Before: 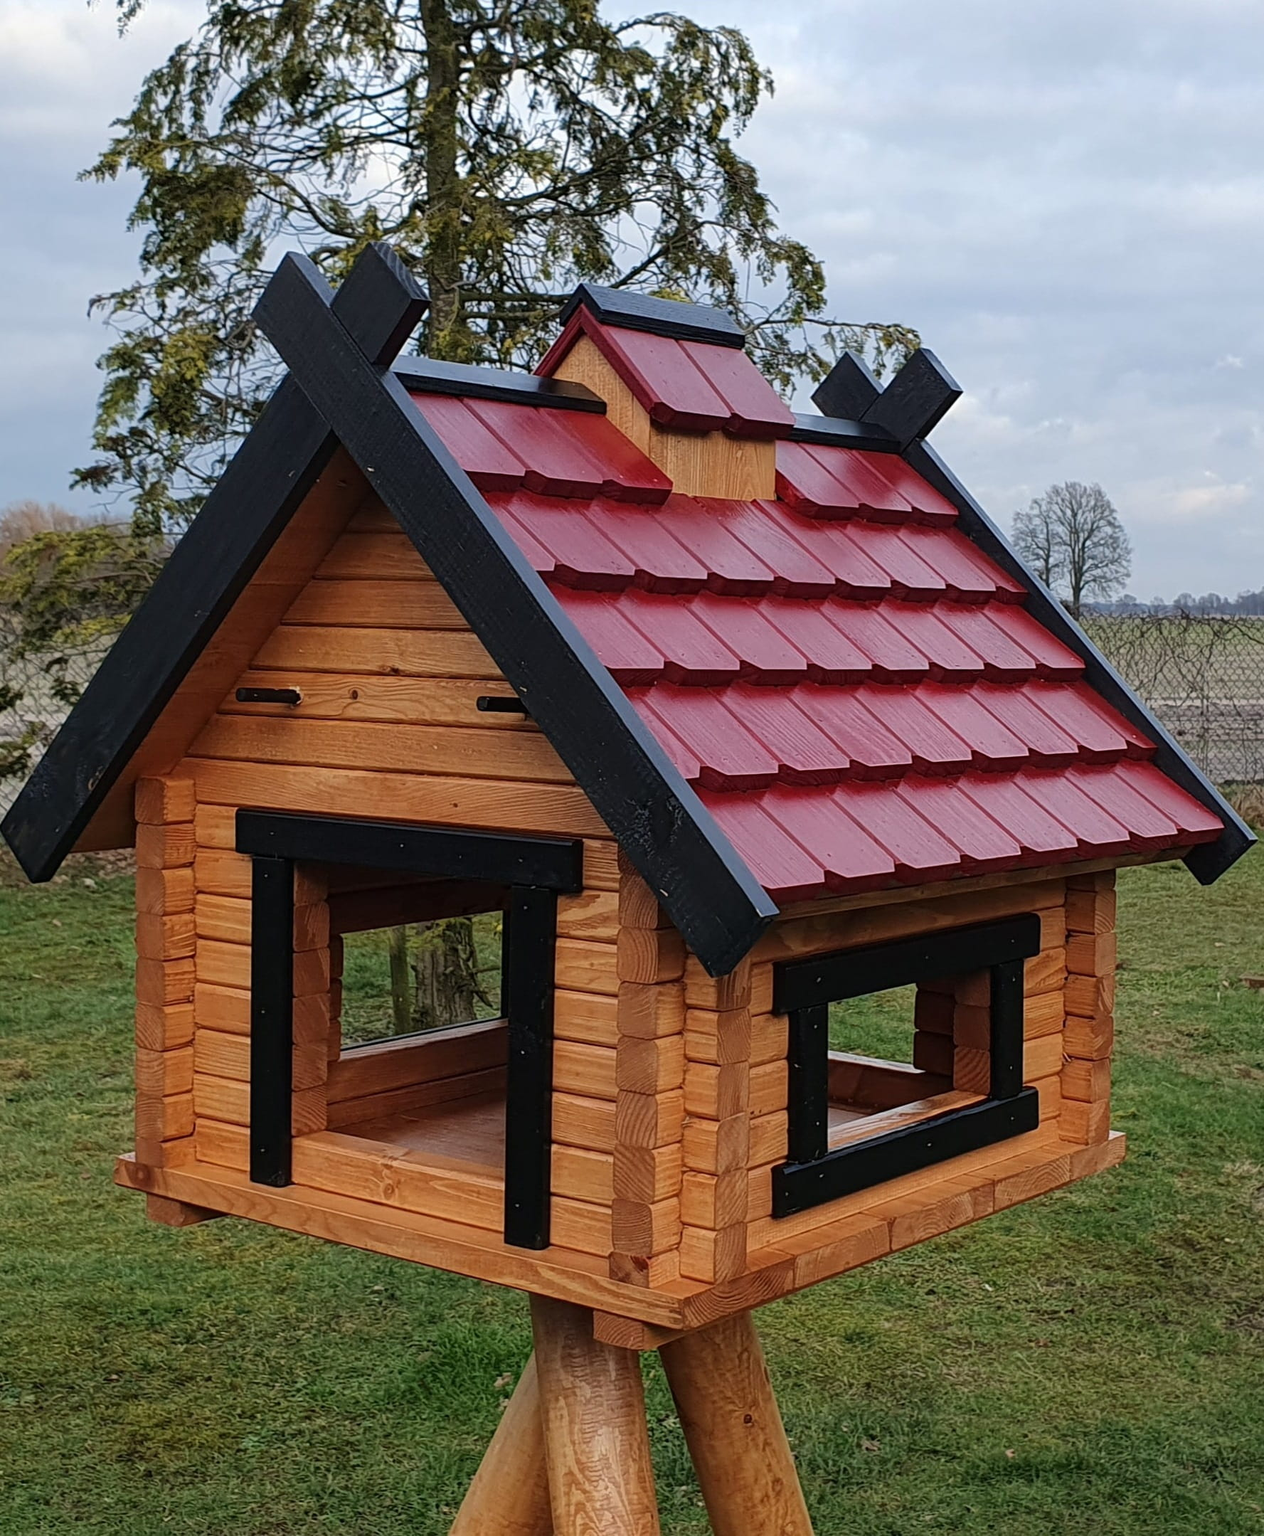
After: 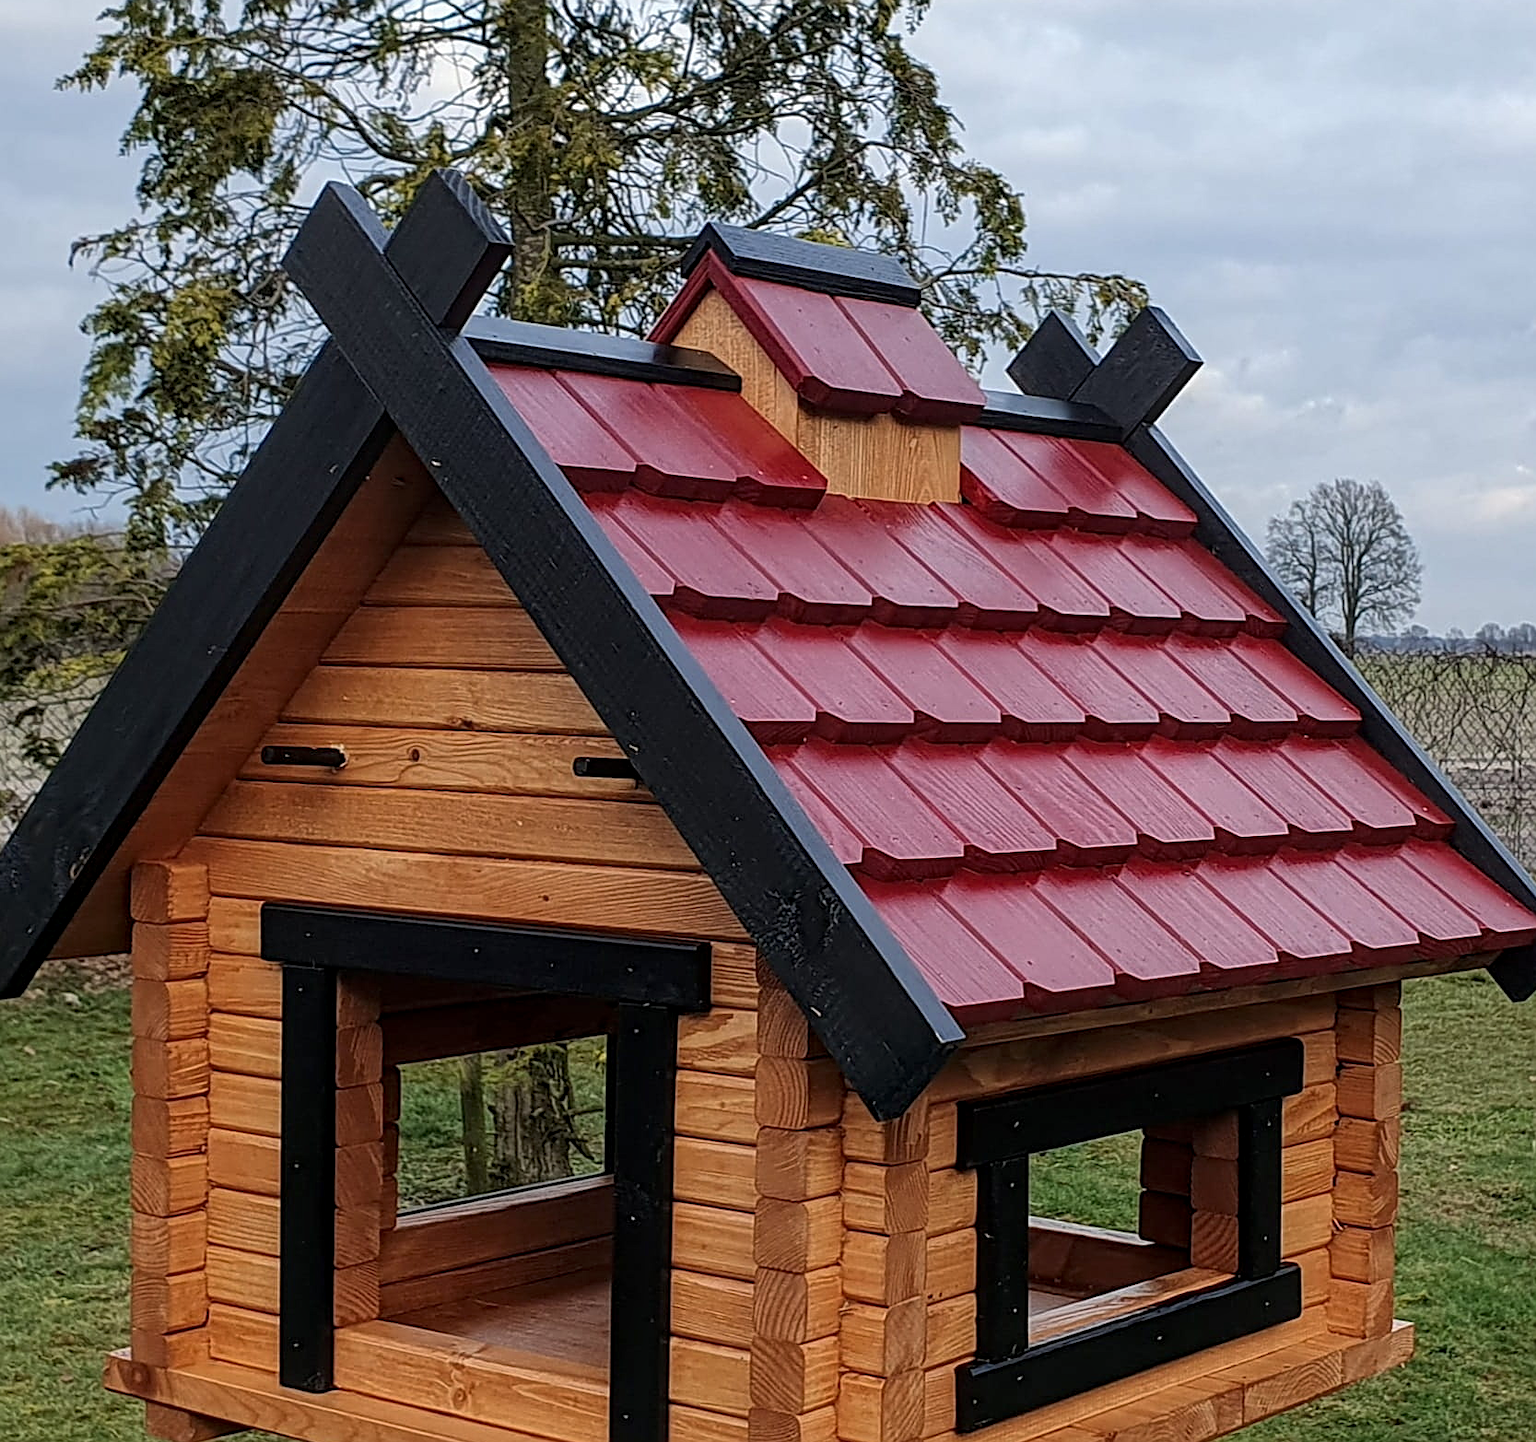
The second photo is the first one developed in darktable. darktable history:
local contrast: on, module defaults
sharpen: on, module defaults
crop: left 2.737%, top 7.287%, right 3.421%, bottom 20.179%
